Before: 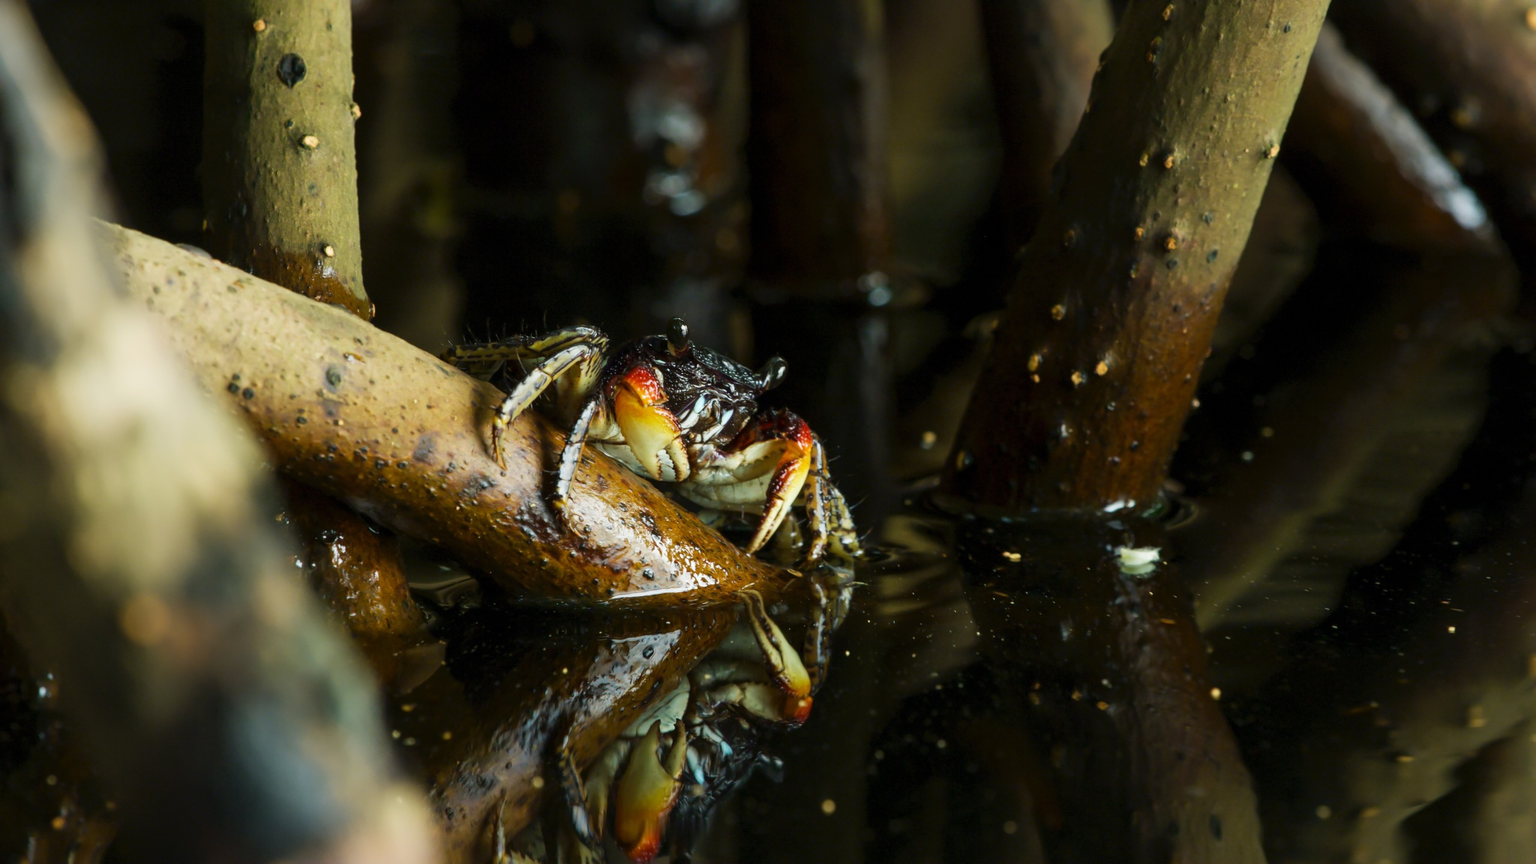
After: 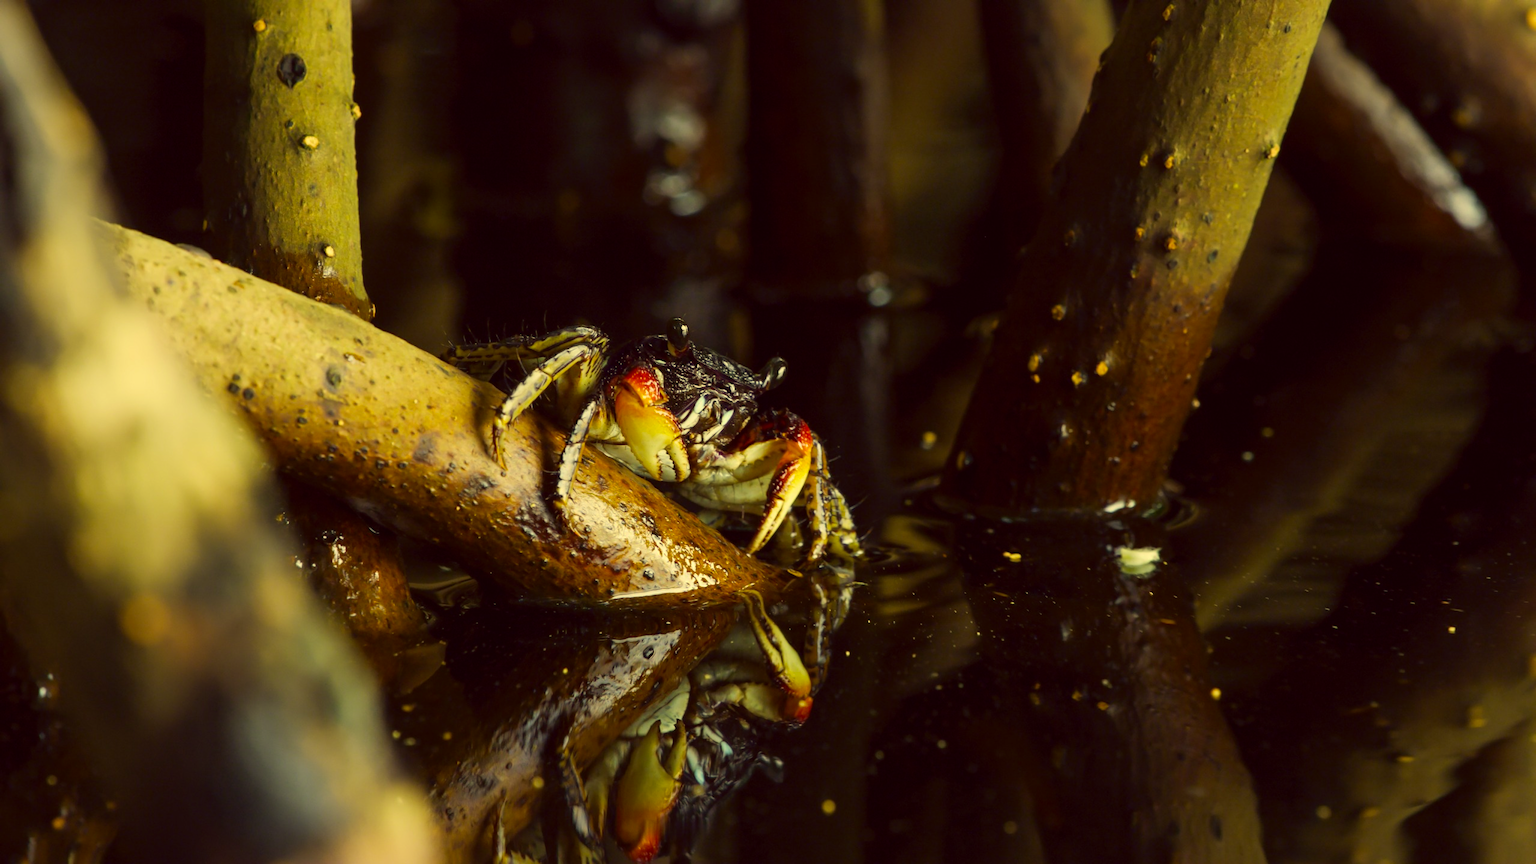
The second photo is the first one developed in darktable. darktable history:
color correction: highlights a* -0.533, highlights b* 39.87, shadows a* 9.94, shadows b* -0.611
